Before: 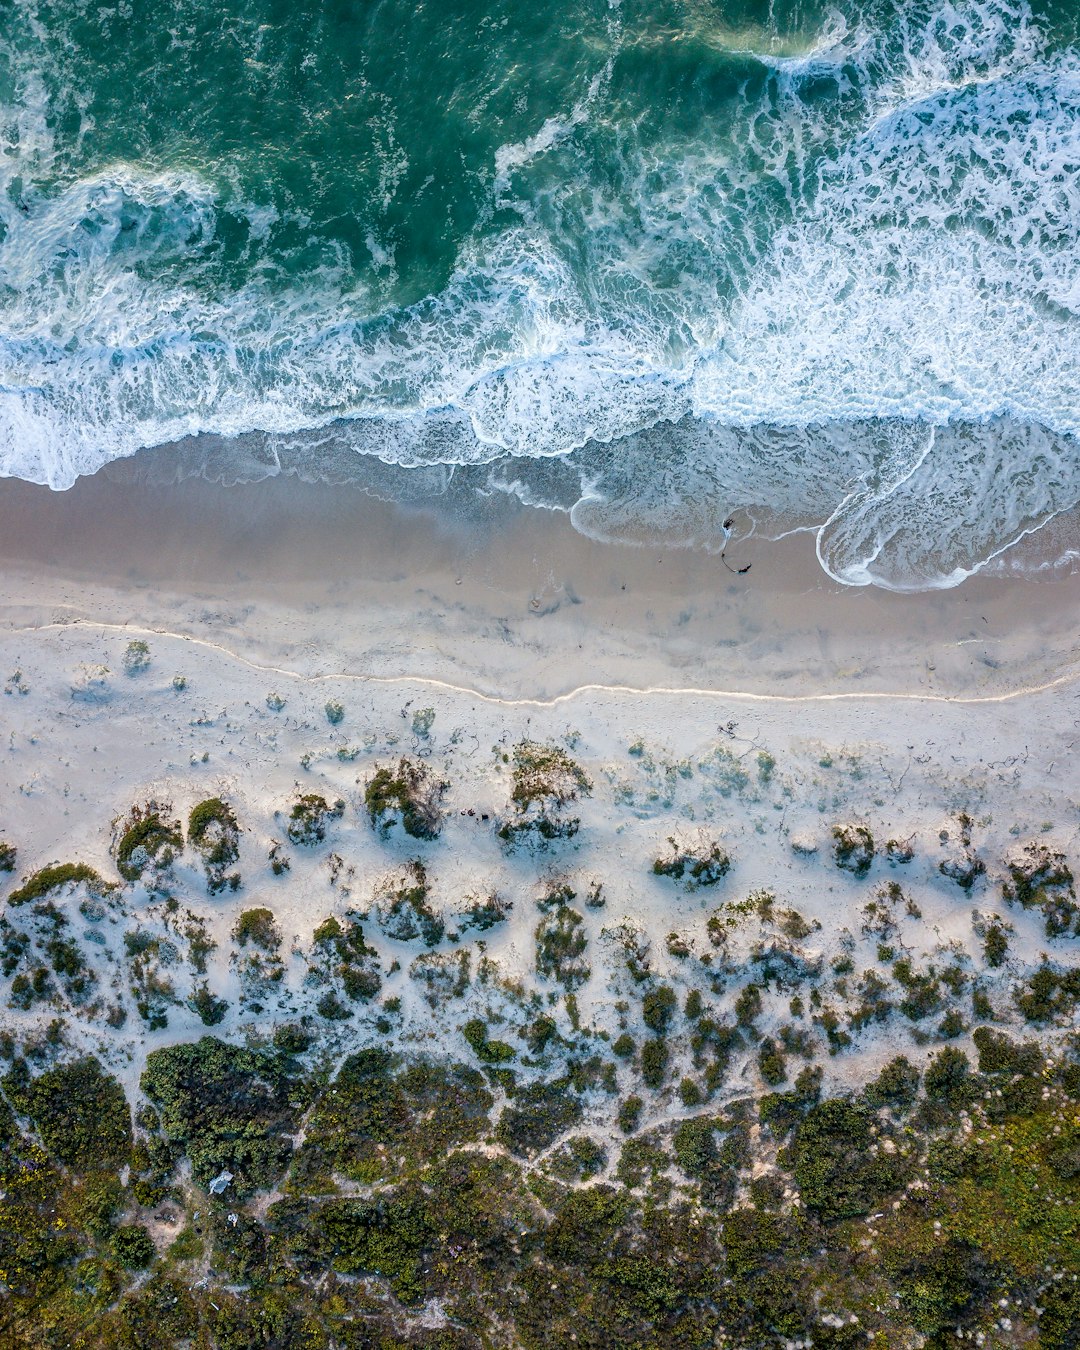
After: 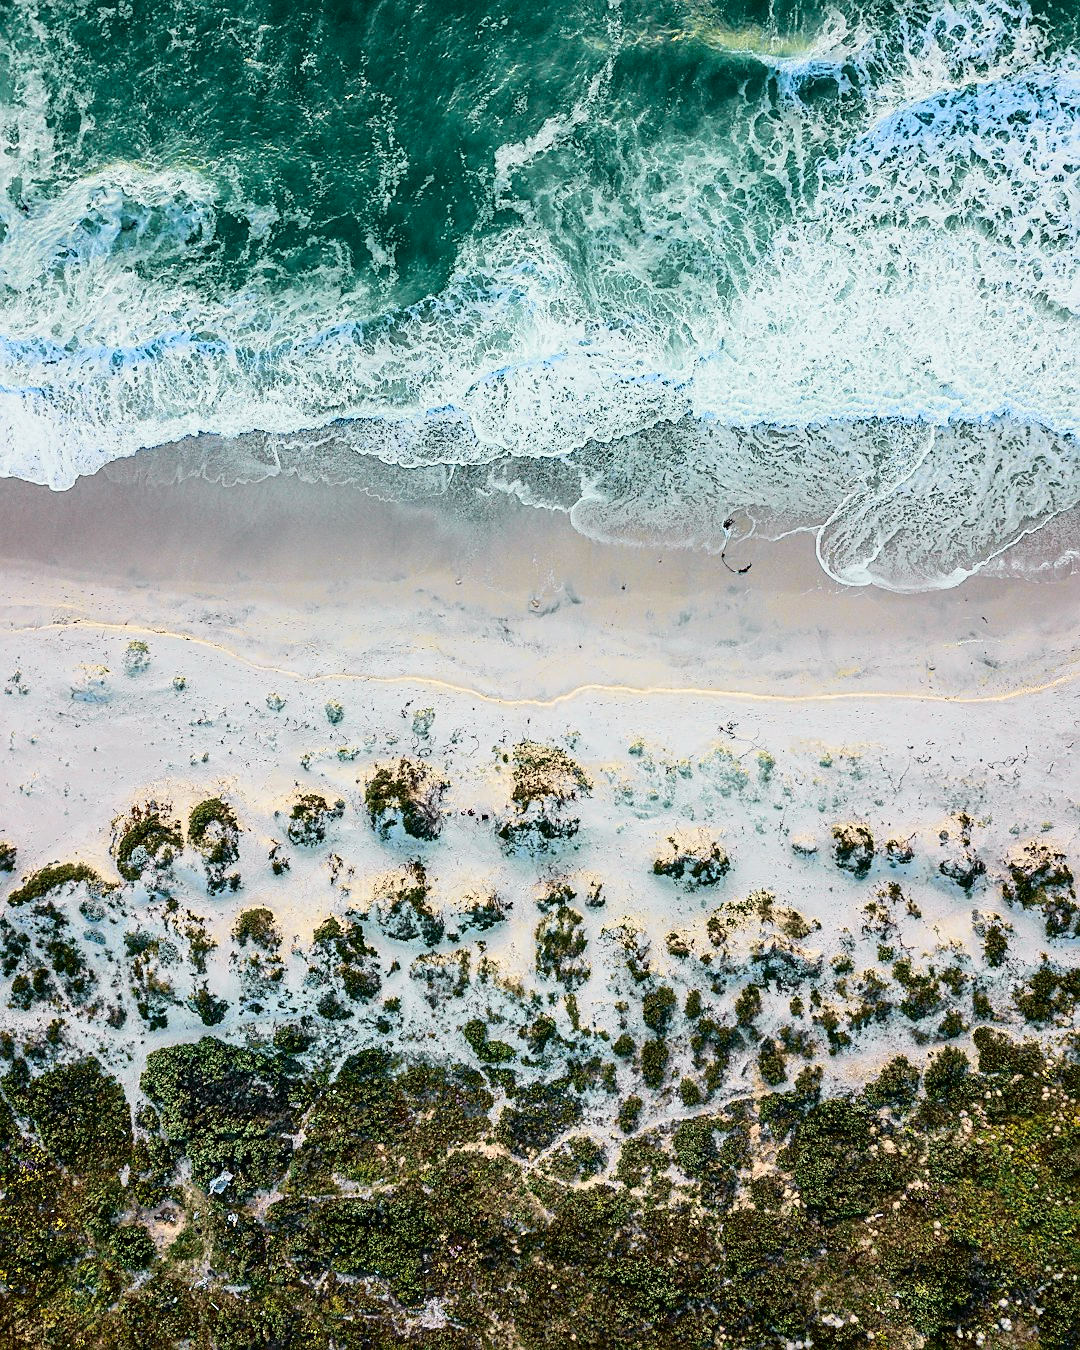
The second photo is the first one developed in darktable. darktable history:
shadows and highlights: shadows 0, highlights 40
sharpen: amount 0.575
tone curve: curves: ch0 [(0, 0.006) (0.184, 0.117) (0.405, 0.46) (0.456, 0.528) (0.634, 0.728) (0.877, 0.89) (0.984, 0.935)]; ch1 [(0, 0) (0.443, 0.43) (0.492, 0.489) (0.566, 0.579) (0.595, 0.625) (0.608, 0.667) (0.65, 0.729) (1, 1)]; ch2 [(0, 0) (0.33, 0.301) (0.421, 0.443) (0.447, 0.489) (0.492, 0.498) (0.537, 0.583) (0.586, 0.591) (0.663, 0.686) (1, 1)], color space Lab, independent channels, preserve colors none
